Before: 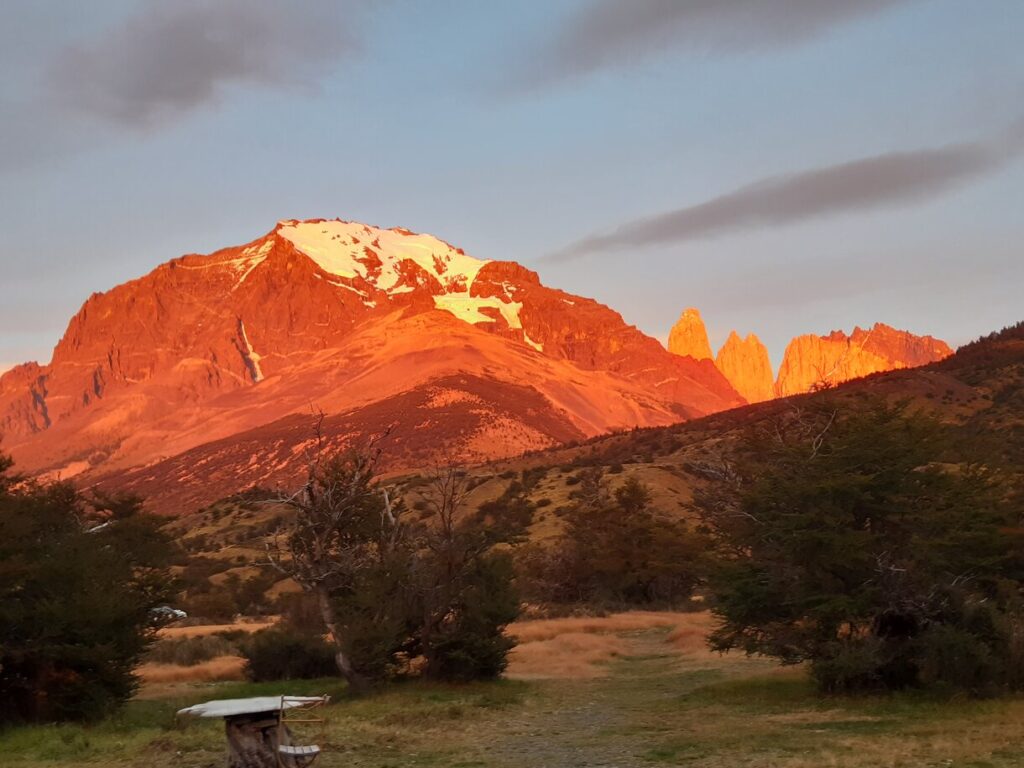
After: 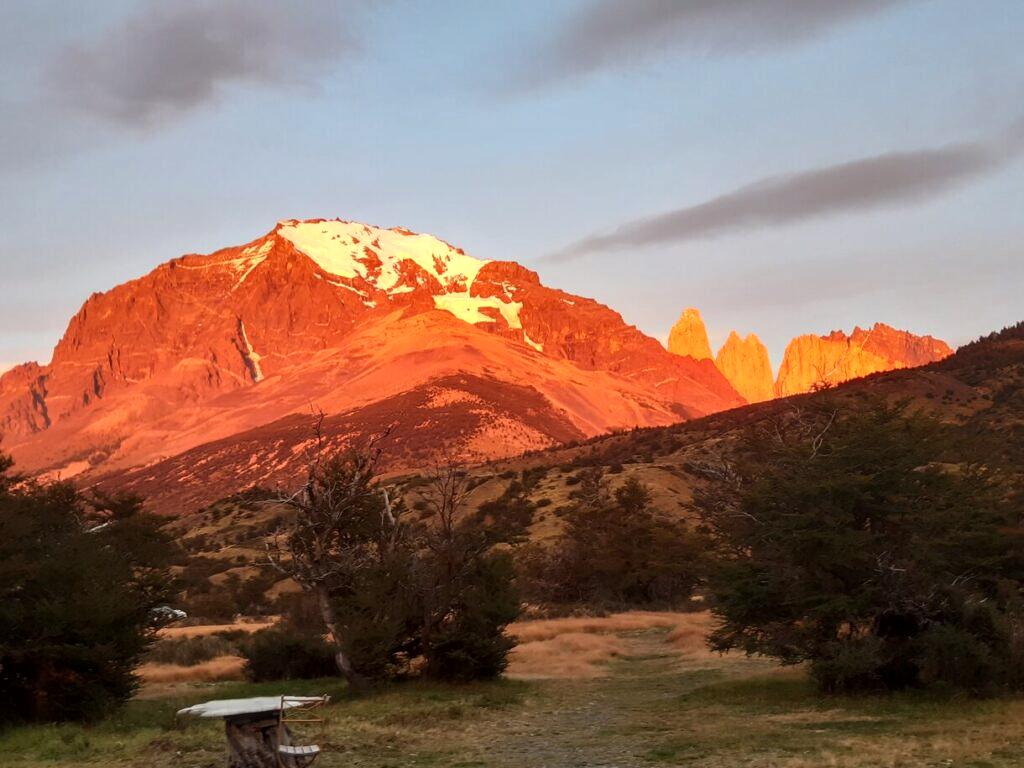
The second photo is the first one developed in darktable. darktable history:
local contrast: detail 130%
tone equalizer: -8 EV -0.417 EV, -7 EV -0.389 EV, -6 EV -0.333 EV, -5 EV -0.222 EV, -3 EV 0.222 EV, -2 EV 0.333 EV, -1 EV 0.389 EV, +0 EV 0.417 EV, edges refinement/feathering 500, mask exposure compensation -1.57 EV, preserve details no
contrast equalizer: octaves 7, y [[0.6 ×6], [0.55 ×6], [0 ×6], [0 ×6], [0 ×6]], mix -0.3
